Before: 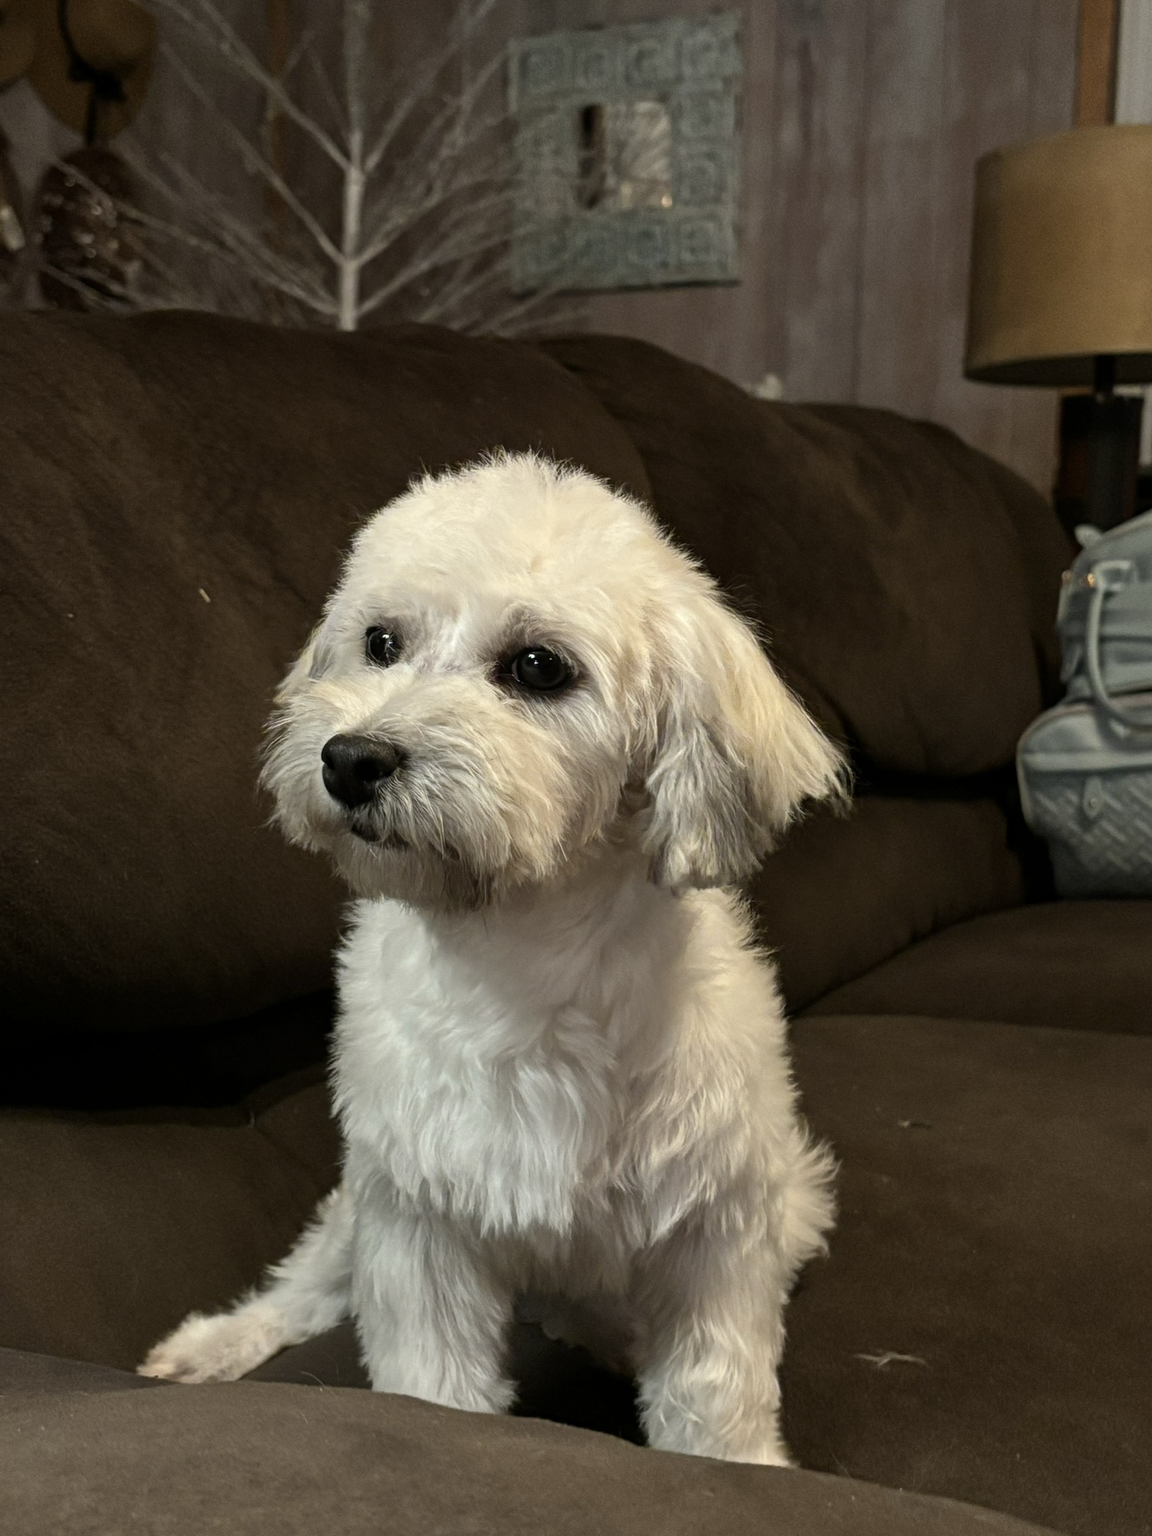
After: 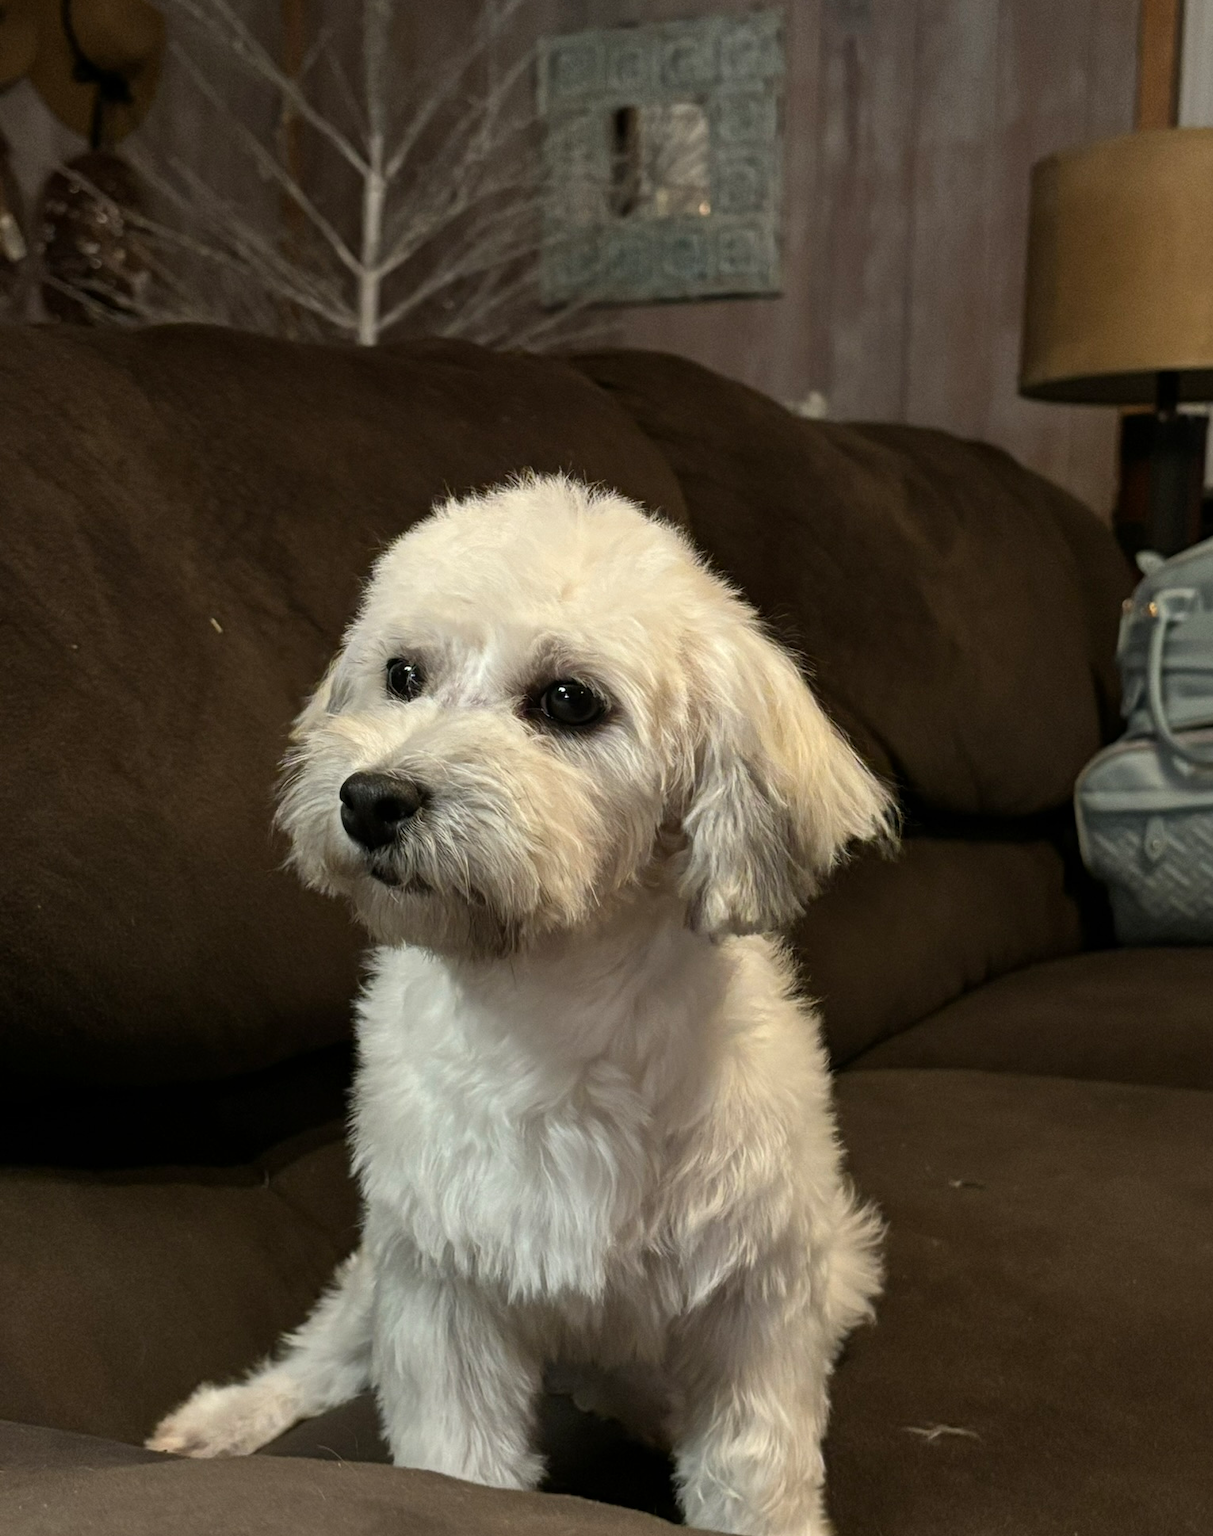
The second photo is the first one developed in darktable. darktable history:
crop: top 0.269%, right 0.263%, bottom 5.086%
